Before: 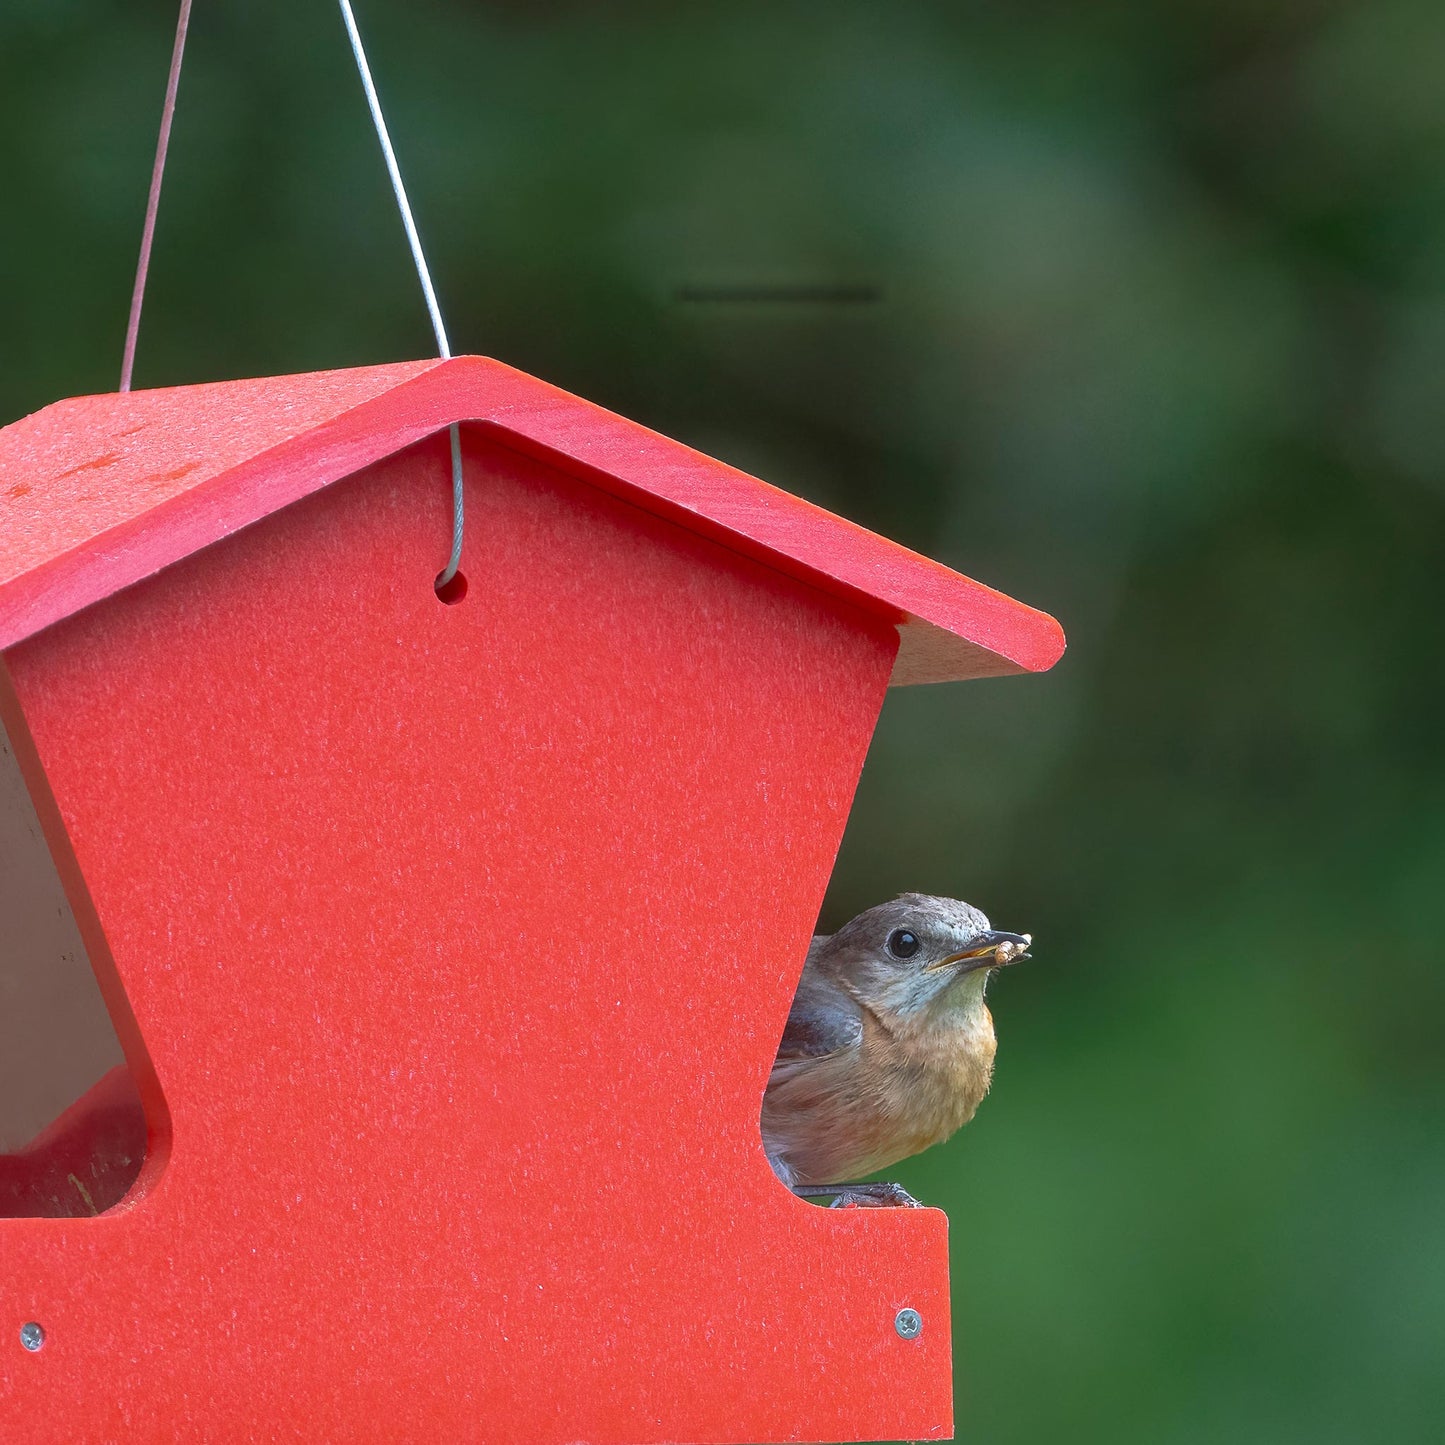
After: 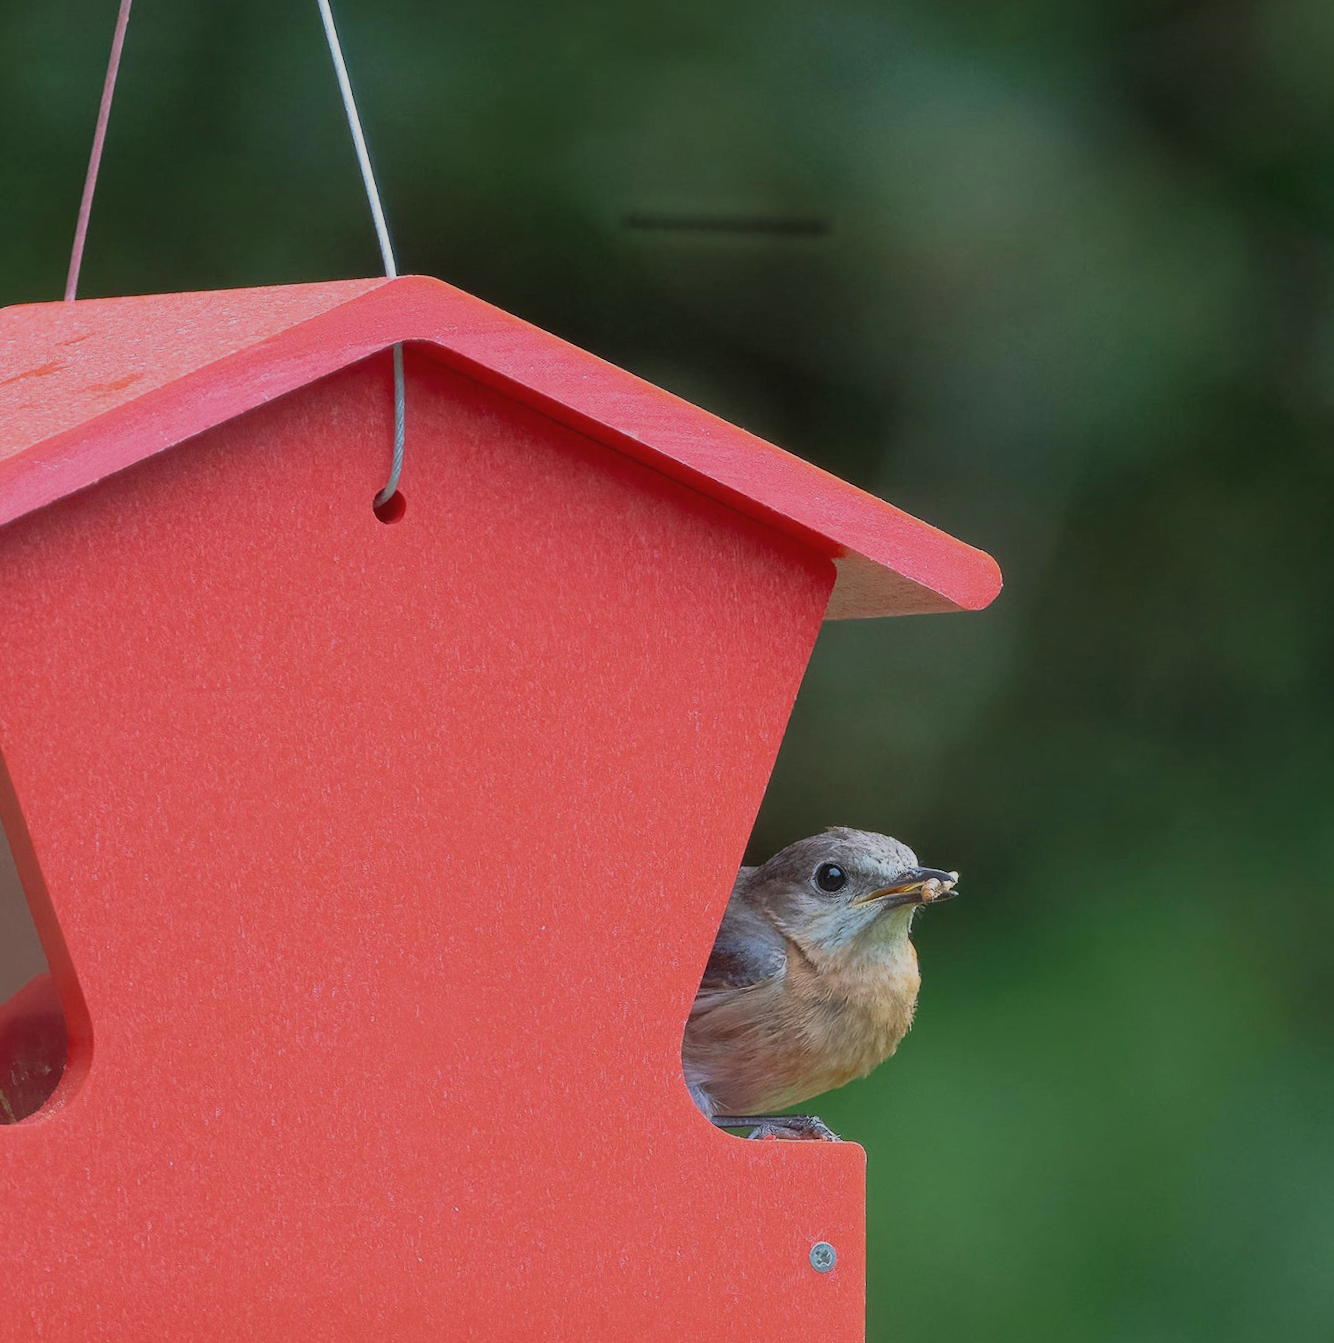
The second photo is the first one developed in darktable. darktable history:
crop and rotate: angle -1.84°, left 3.159%, top 3.612%, right 1.573%, bottom 0.459%
filmic rgb: black relative exposure -8.52 EV, white relative exposure 5.52 EV, hardness 3.38, contrast 1.019, color science v5 (2021), contrast in shadows safe, contrast in highlights safe
